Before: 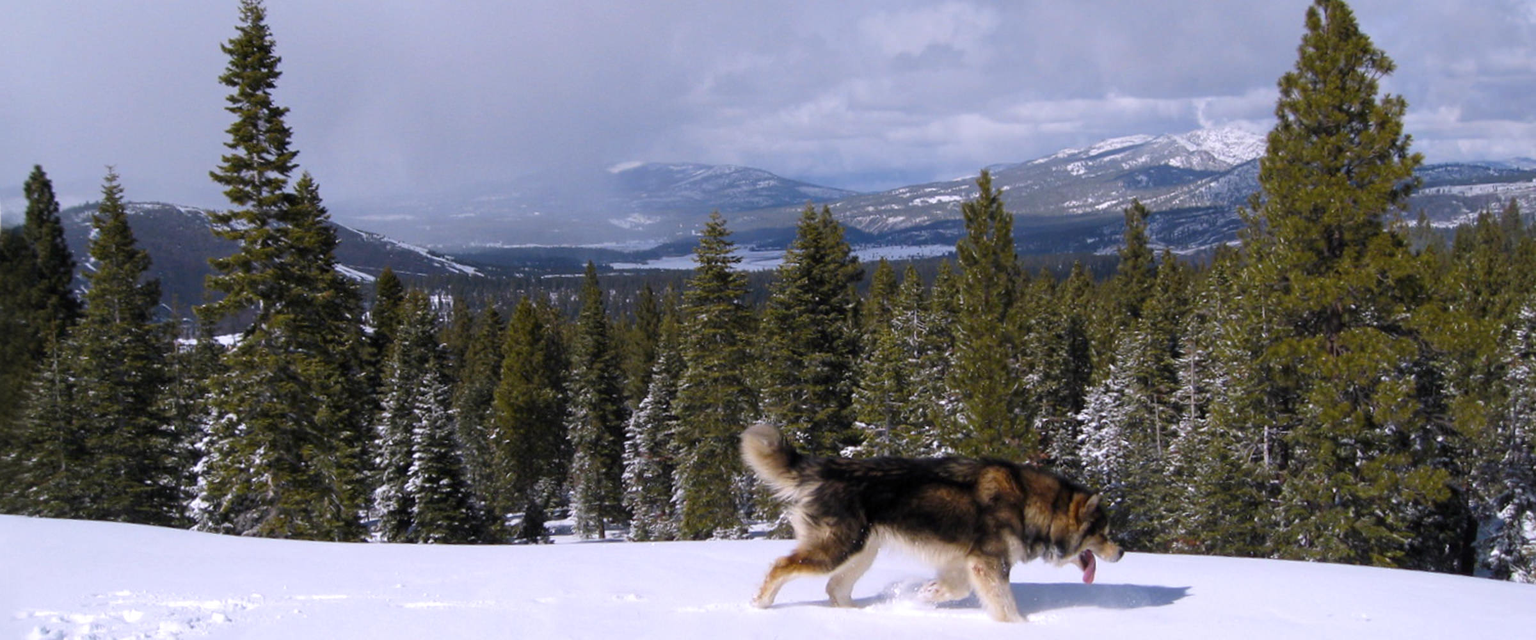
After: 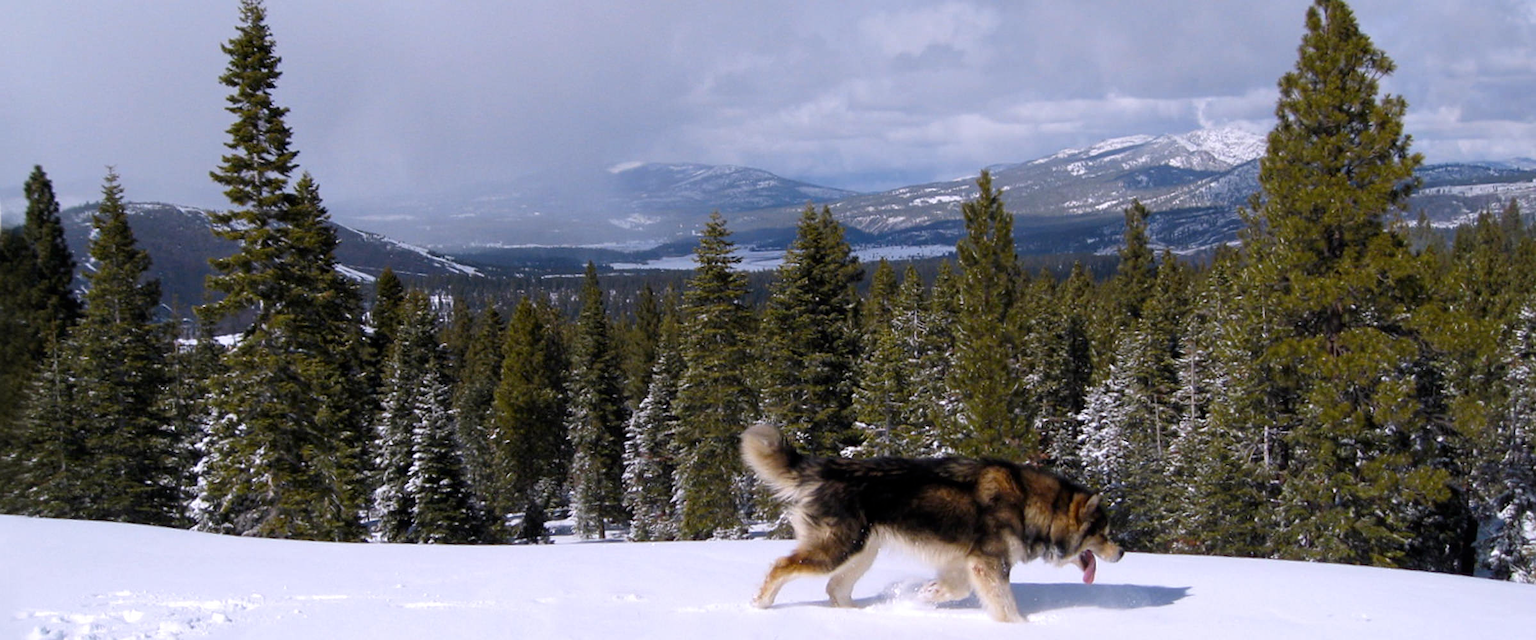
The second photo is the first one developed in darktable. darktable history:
sharpen: radius 1.246, amount 0.303, threshold 0.09
